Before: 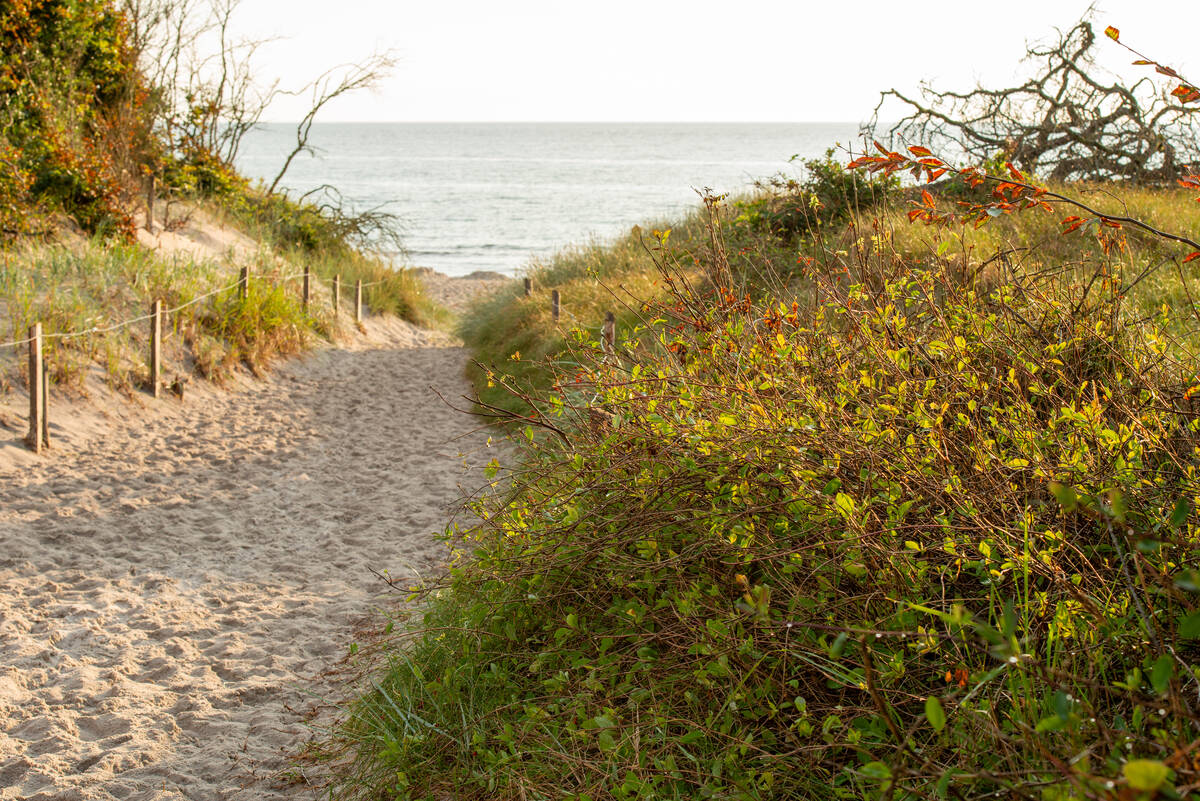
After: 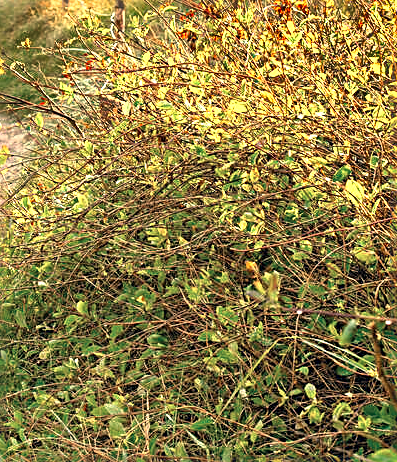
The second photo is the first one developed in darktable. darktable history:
color correction: highlights a* 10.32, highlights b* 14.66, shadows a* -9.59, shadows b* -15.02
crop: left 40.878%, top 39.176%, right 25.993%, bottom 3.081%
shadows and highlights: soften with gaussian
white balance: red 1, blue 1
sharpen: radius 2.543, amount 0.636
color zones: curves: ch0 [(0, 0.5) (0.125, 0.4) (0.25, 0.5) (0.375, 0.4) (0.5, 0.4) (0.625, 0.35) (0.75, 0.35) (0.875, 0.5)]; ch1 [(0, 0.35) (0.125, 0.45) (0.25, 0.35) (0.375, 0.35) (0.5, 0.35) (0.625, 0.35) (0.75, 0.45) (0.875, 0.35)]; ch2 [(0, 0.6) (0.125, 0.5) (0.25, 0.5) (0.375, 0.6) (0.5, 0.6) (0.625, 0.5) (0.75, 0.5) (0.875, 0.5)]
exposure: black level correction 0.001, exposure 1.398 EV, compensate exposure bias true, compensate highlight preservation false
